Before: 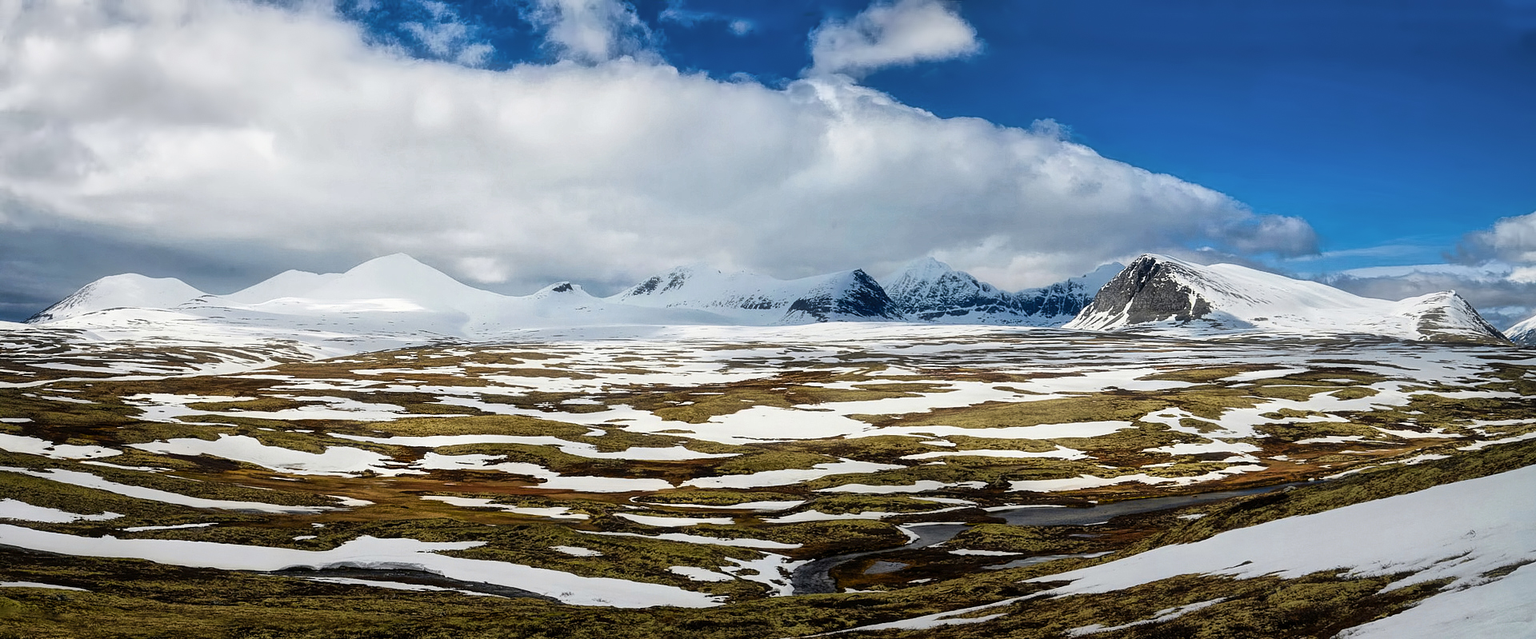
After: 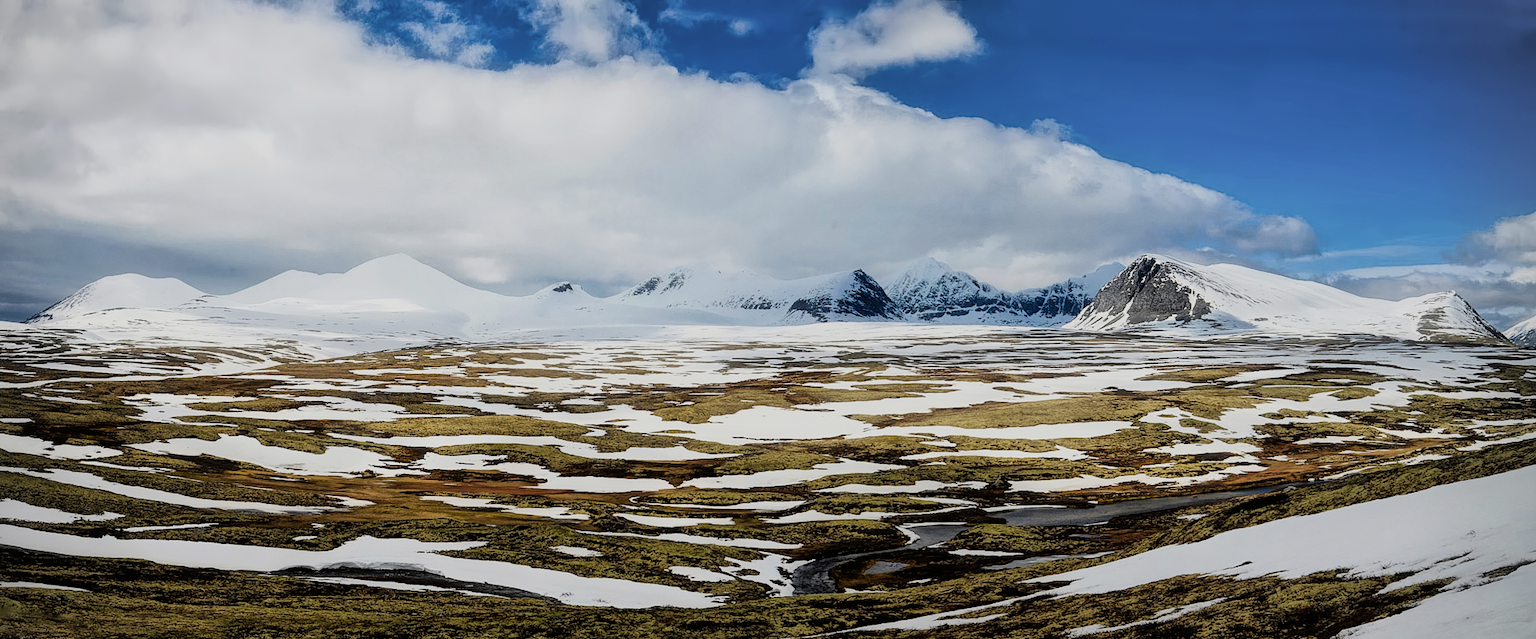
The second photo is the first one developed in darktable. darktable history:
vignetting: fall-off start 88.6%, fall-off radius 43.19%, width/height ratio 1.165
contrast brightness saturation: contrast 0.007, saturation -0.061
exposure: black level correction 0, exposure 0.3 EV, compensate highlight preservation false
filmic rgb: black relative exposure -7.65 EV, white relative exposure 4.56 EV, hardness 3.61
